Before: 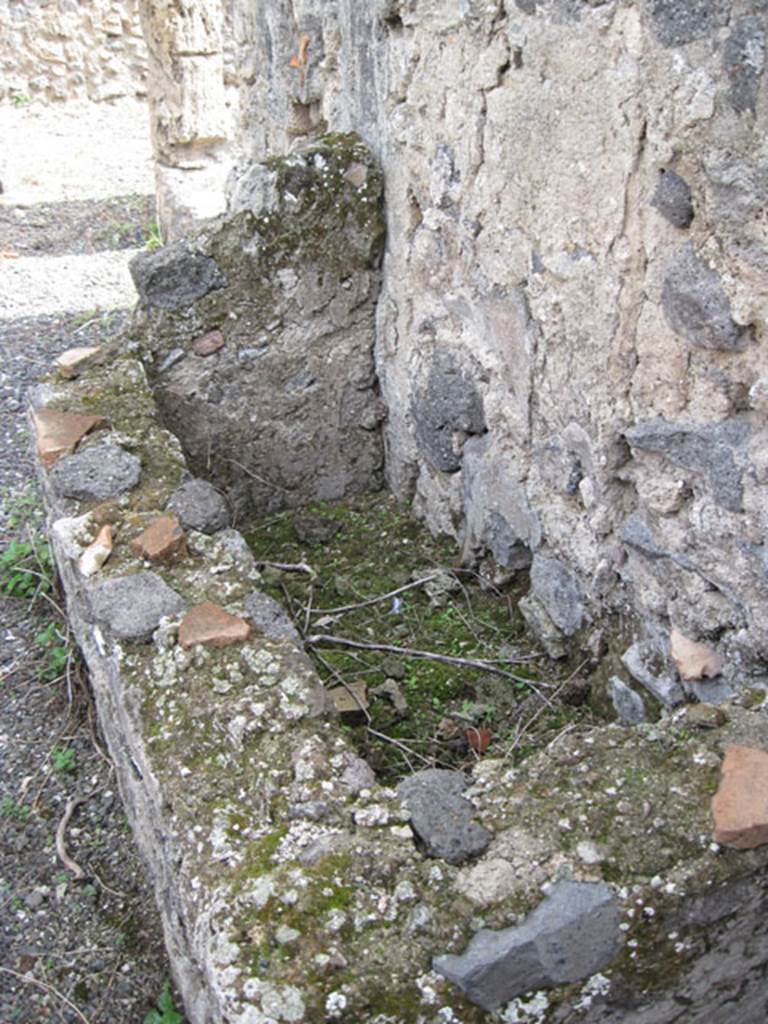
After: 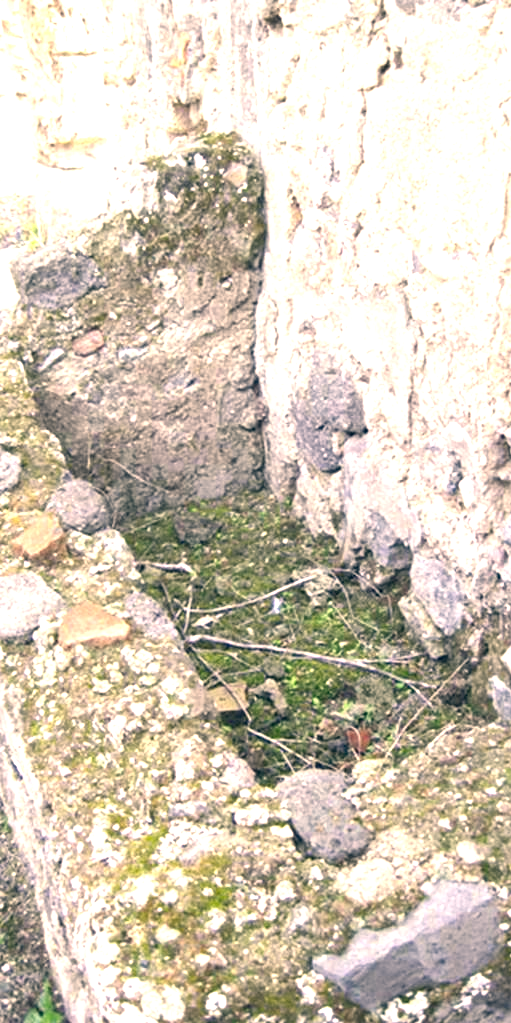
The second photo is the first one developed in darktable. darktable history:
exposure: black level correction 0, exposure 1.406 EV, compensate highlight preservation false
crop and rotate: left 15.639%, right 17.734%
color correction: highlights a* 10.27, highlights b* 14.61, shadows a* -10.31, shadows b* -15.01
